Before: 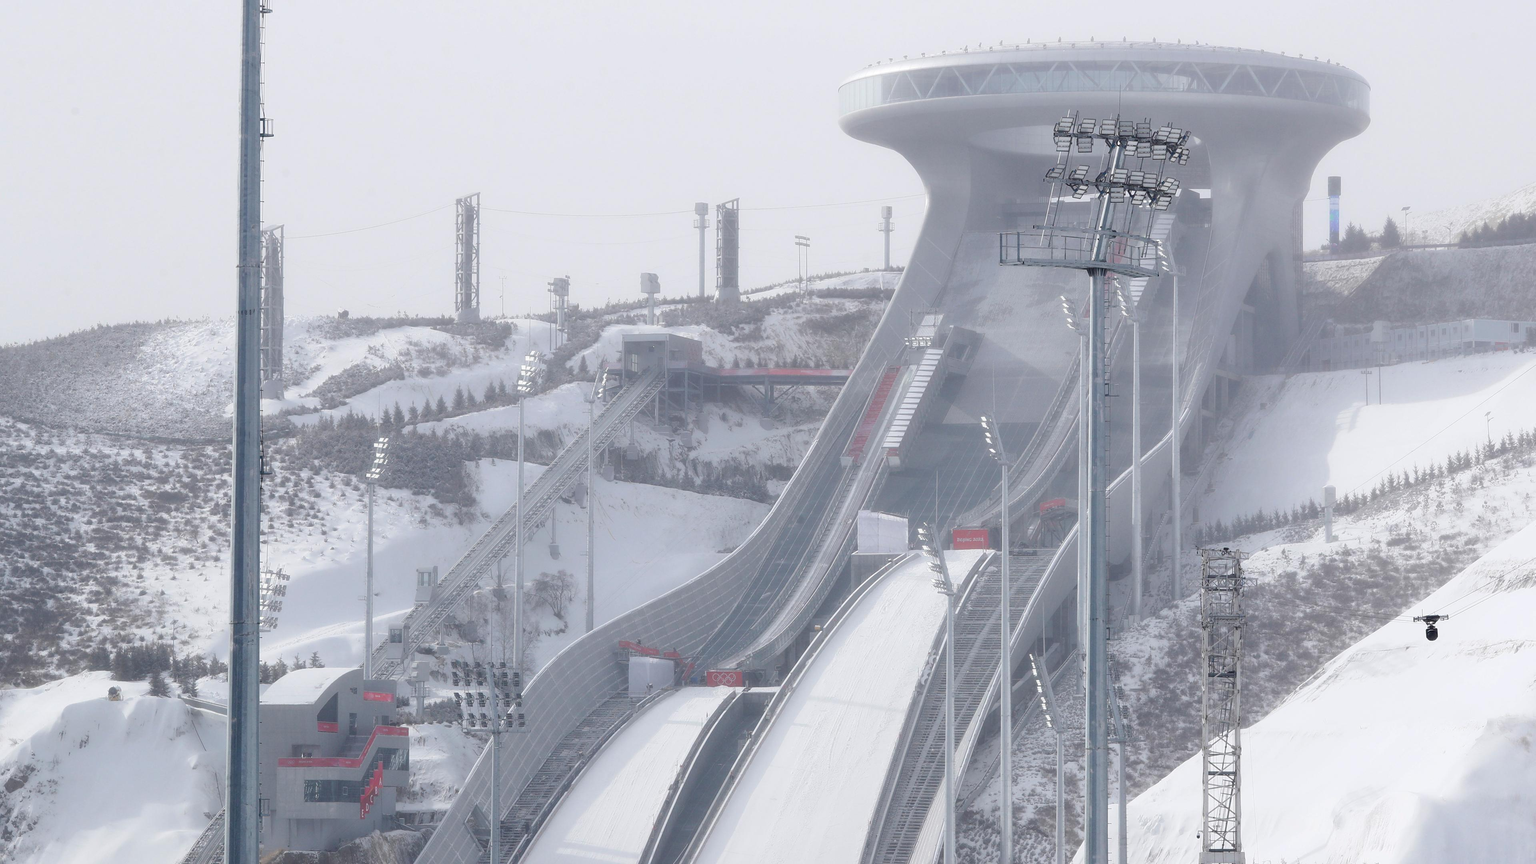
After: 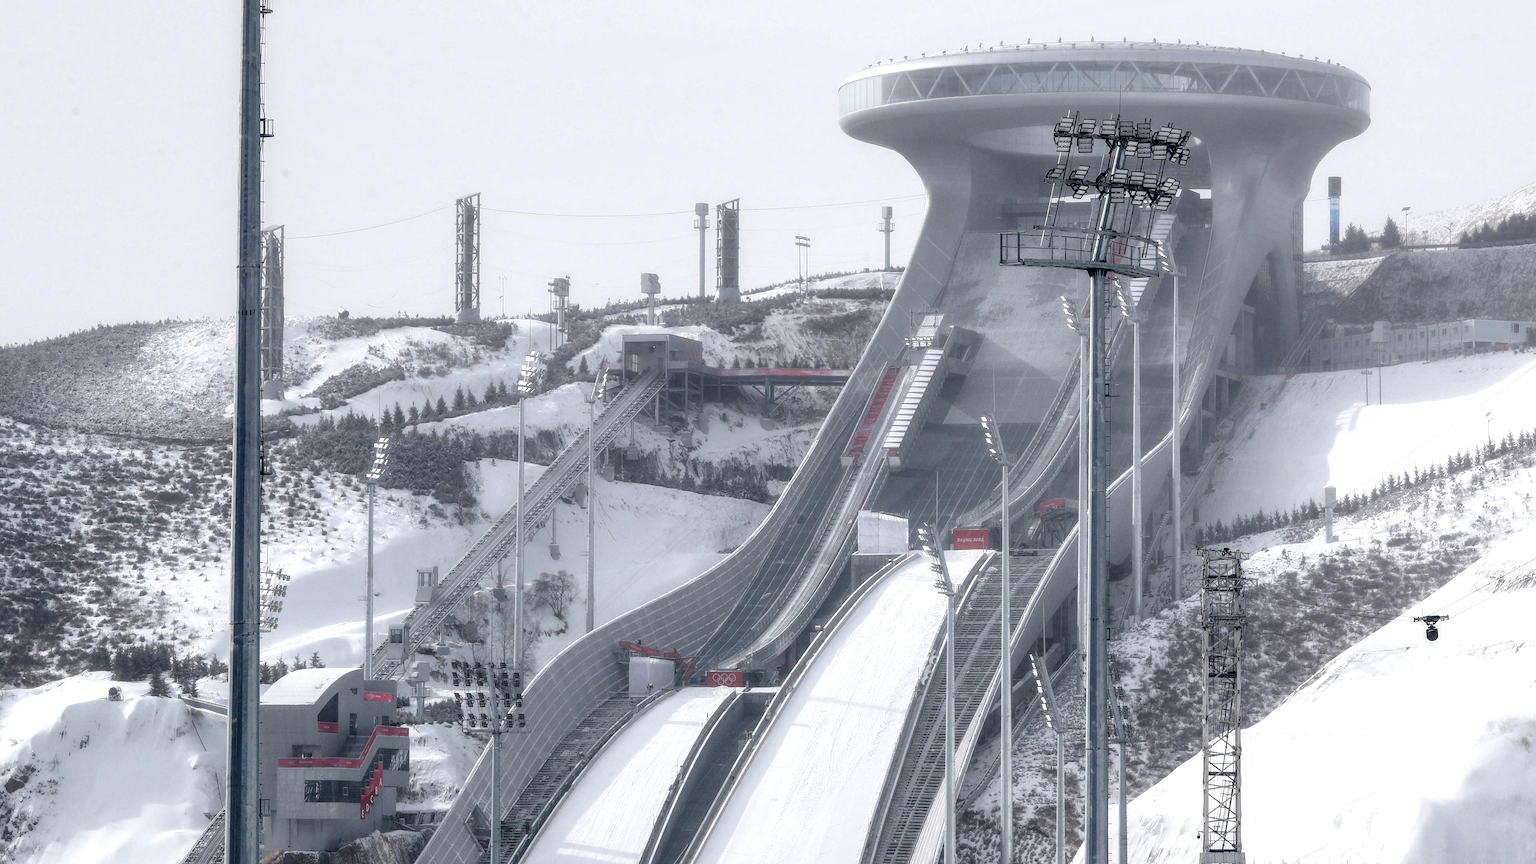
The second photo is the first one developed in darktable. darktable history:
local contrast: highlights 16%, detail 186%
